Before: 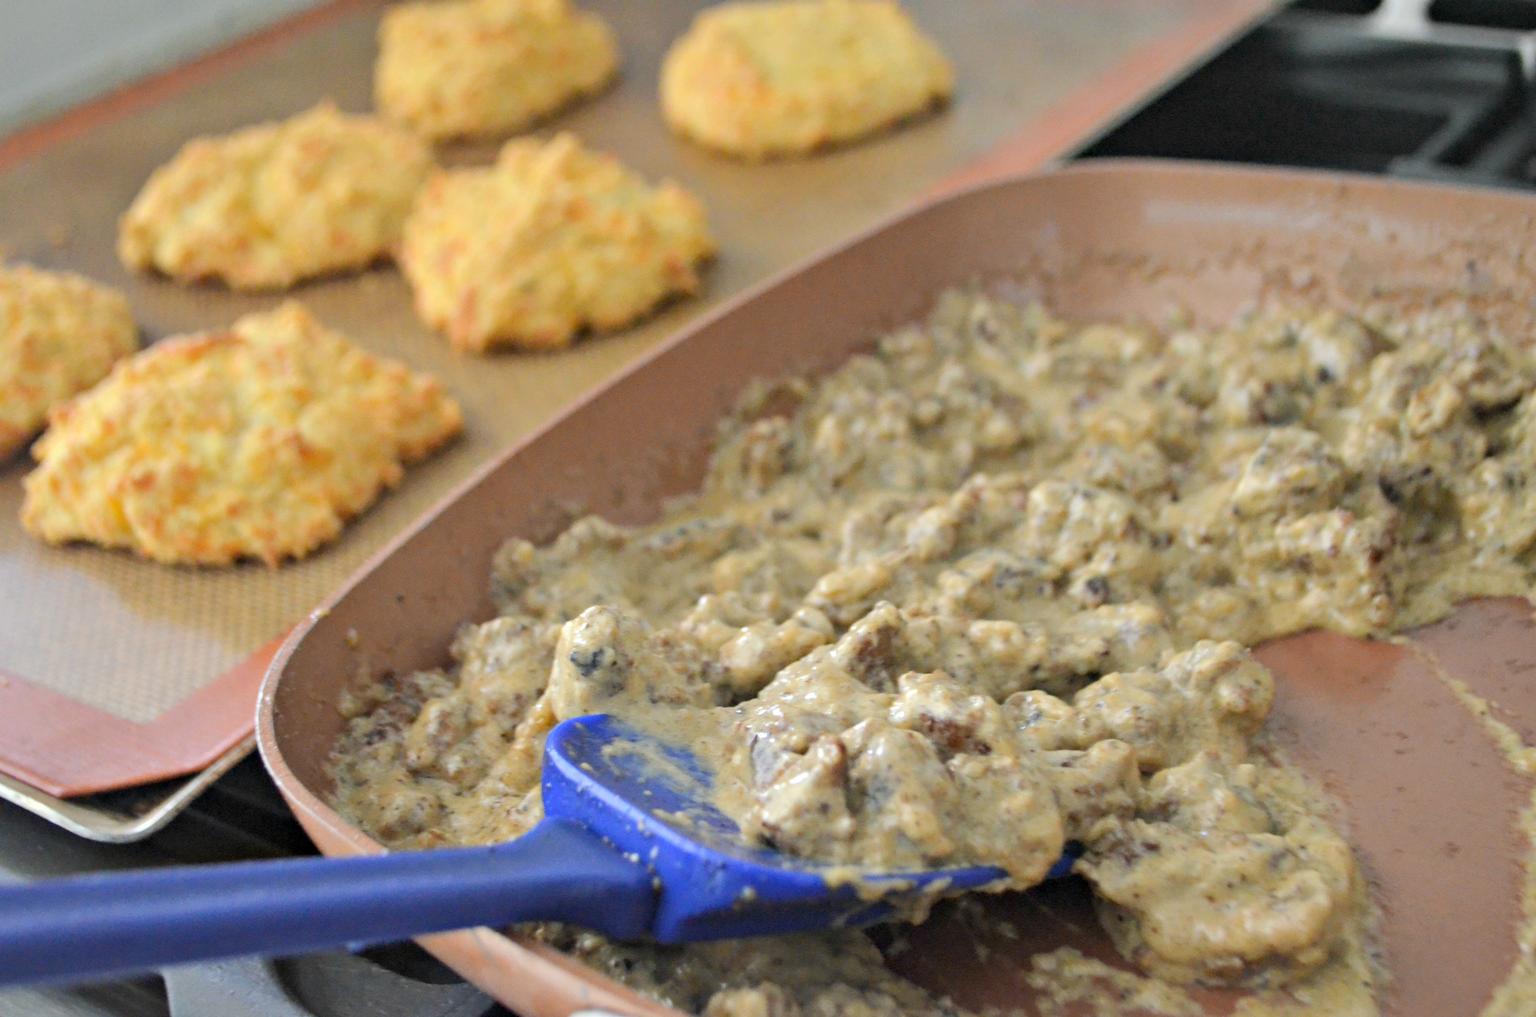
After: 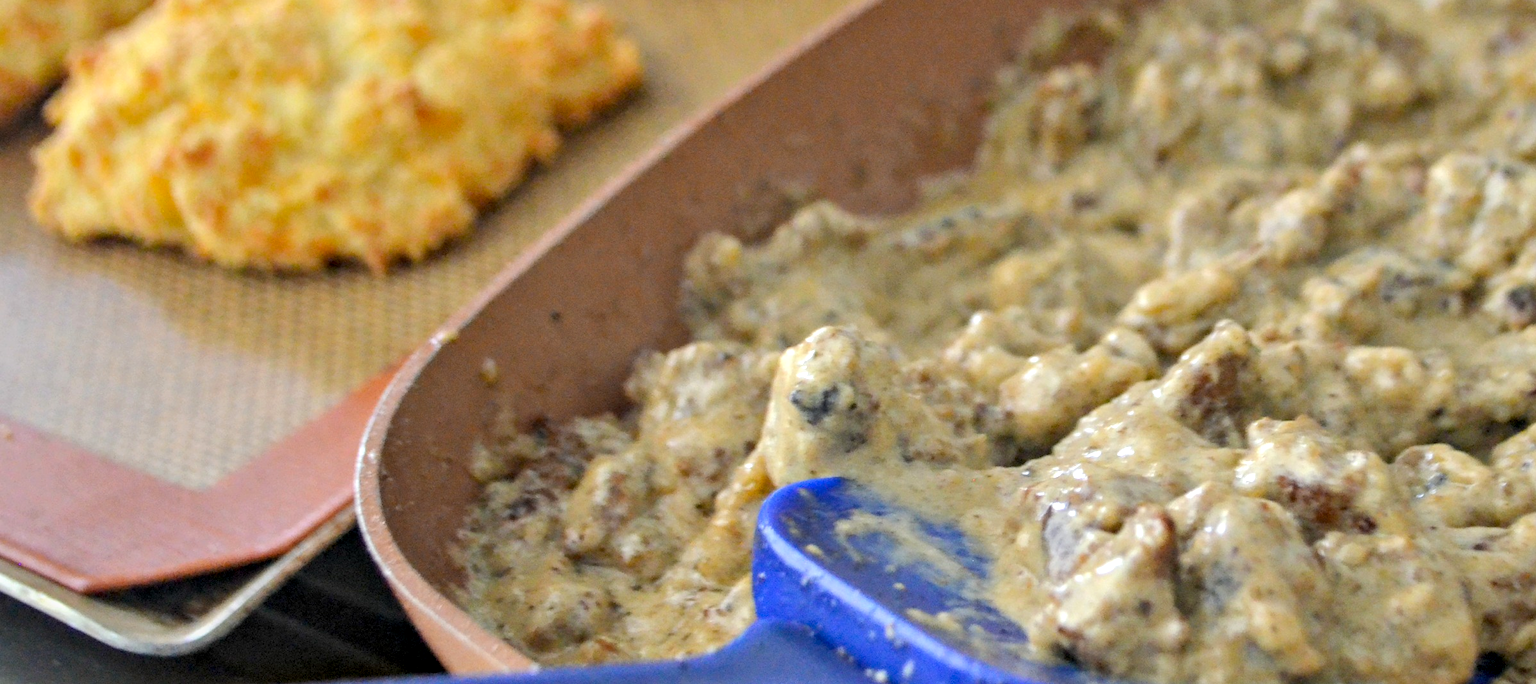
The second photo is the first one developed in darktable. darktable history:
crop: top 36.498%, right 27.964%, bottom 14.995%
color balance rgb: perceptual saturation grading › global saturation 10%, global vibrance 10%
local contrast: detail 130%
exposure: exposure -0.072 EV, compensate highlight preservation false
